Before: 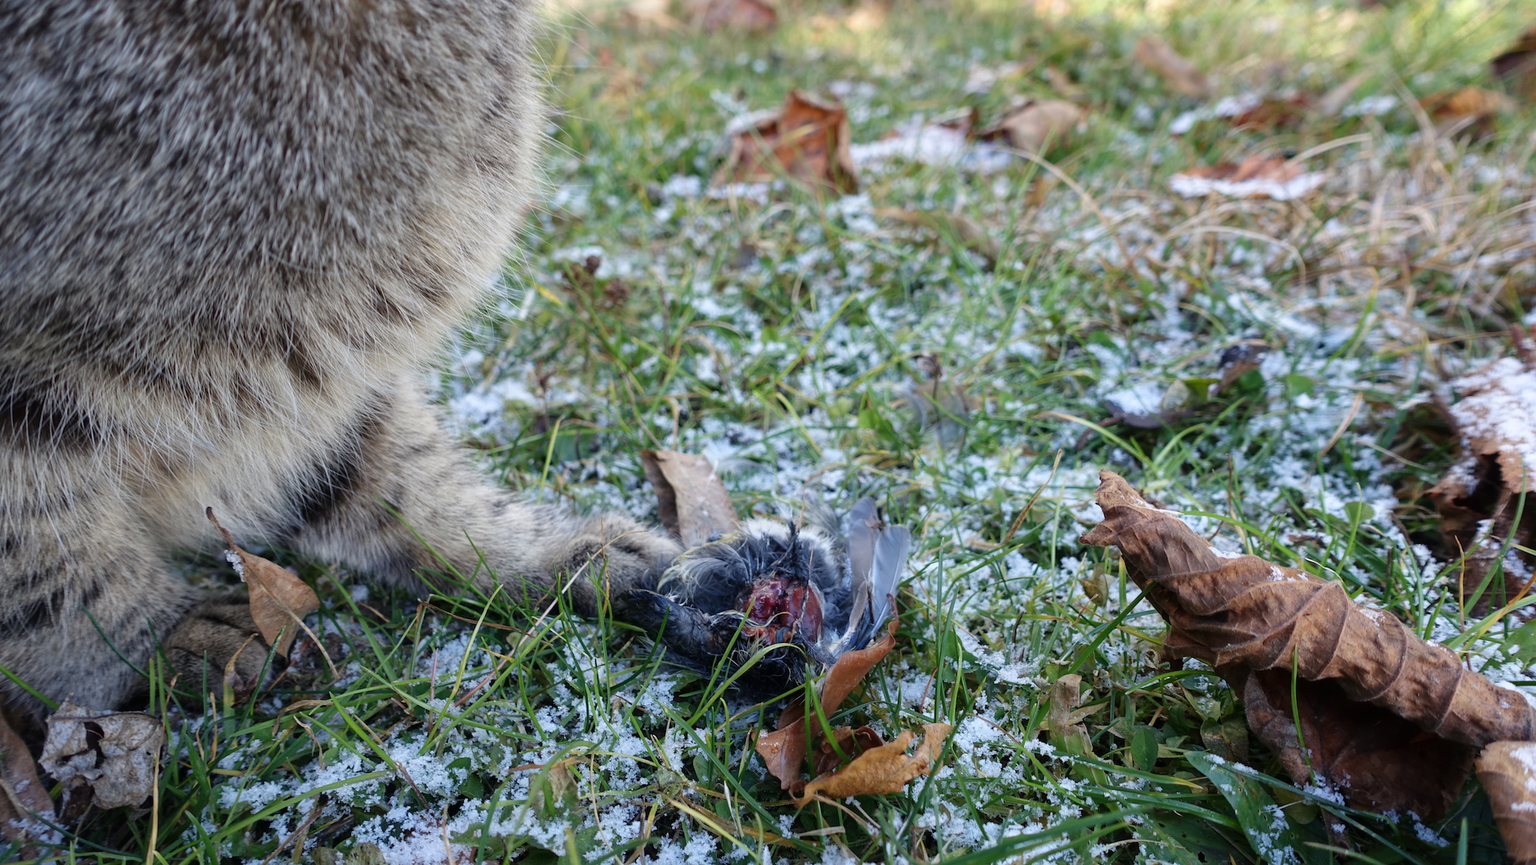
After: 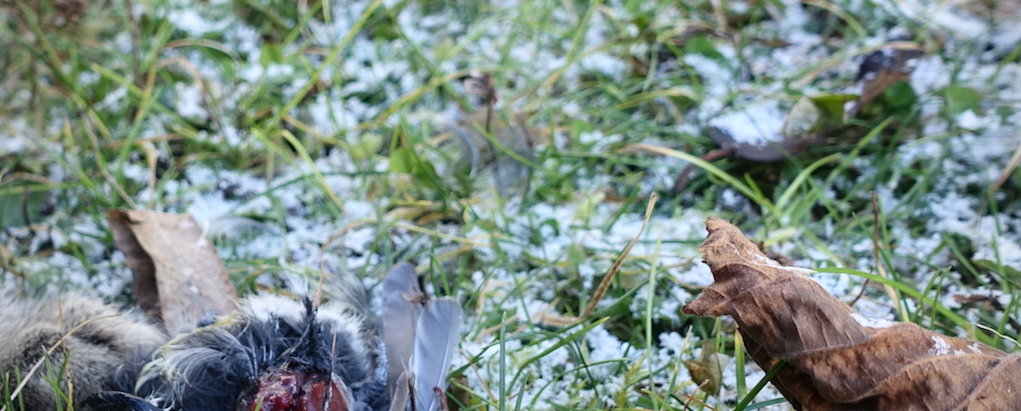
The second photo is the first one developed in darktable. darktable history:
crop: left 36.607%, top 34.735%, right 13.146%, bottom 30.611%
vignetting: fall-off radius 60.92%
rotate and perspective: rotation -1.75°, automatic cropping off
contrast brightness saturation: contrast 0.15, brightness 0.05
